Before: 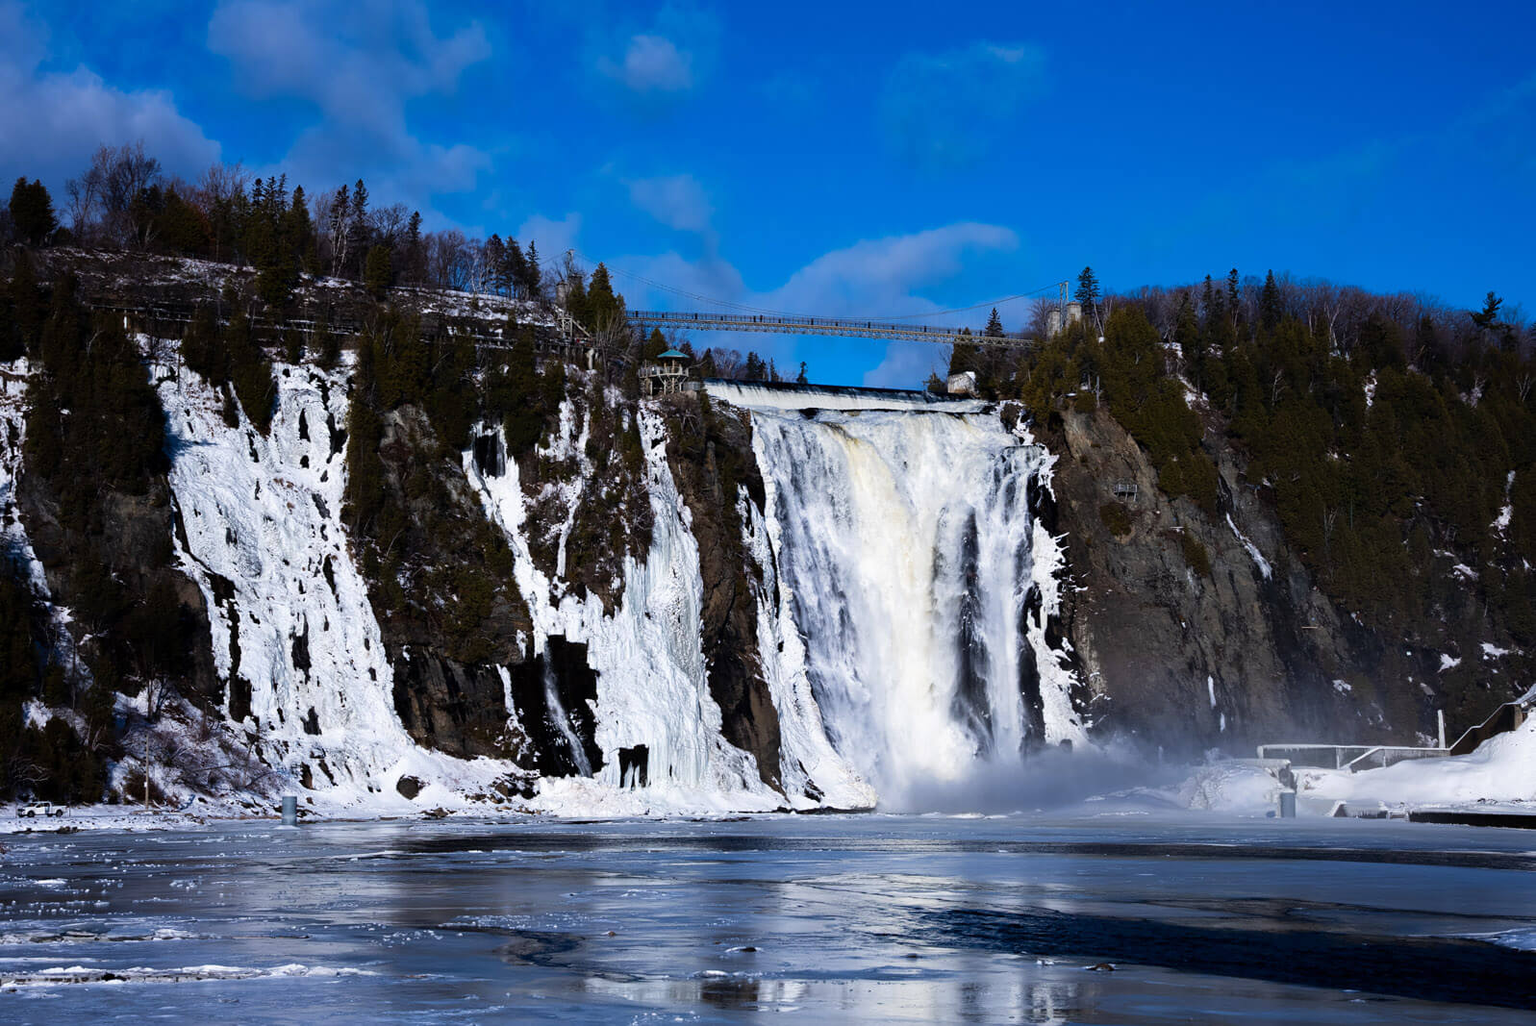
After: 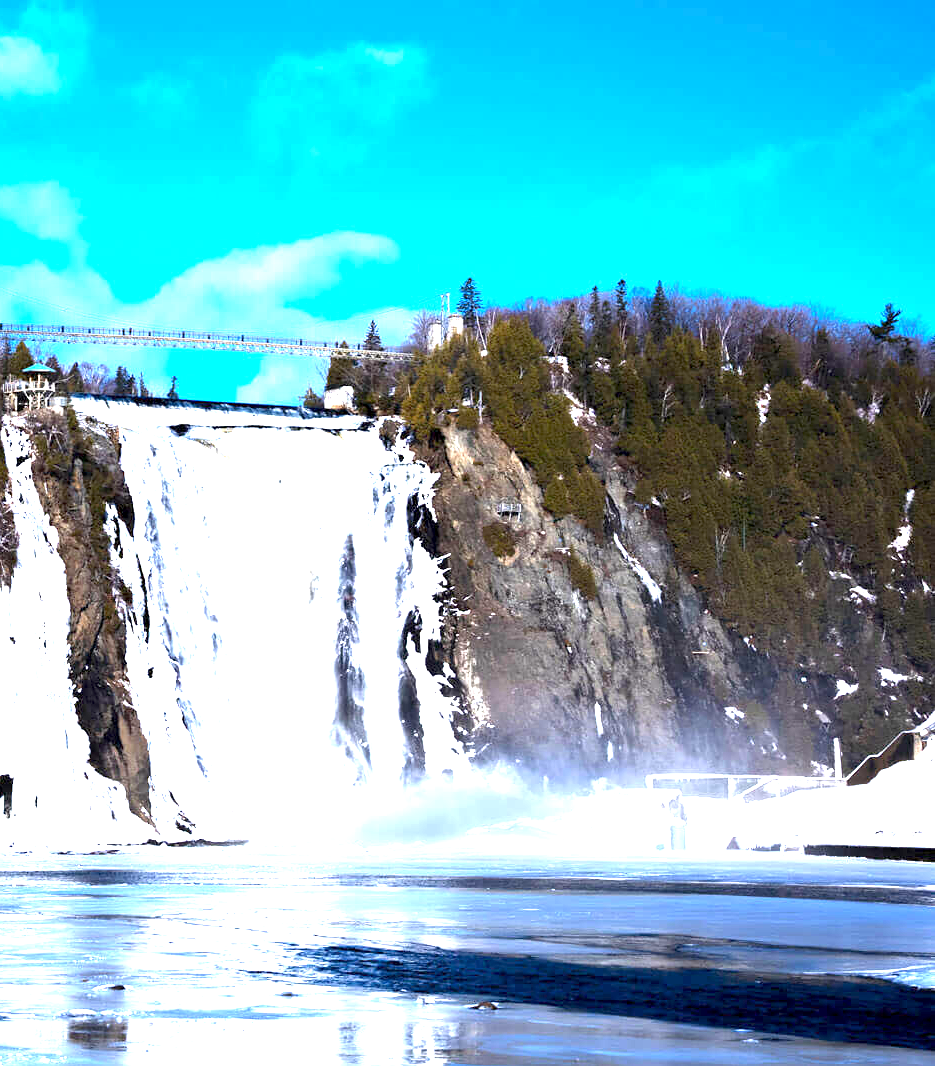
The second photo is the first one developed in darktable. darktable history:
crop: left 41.402%
exposure: black level correction 0.001, exposure 2.607 EV, compensate exposure bias true, compensate highlight preservation false
